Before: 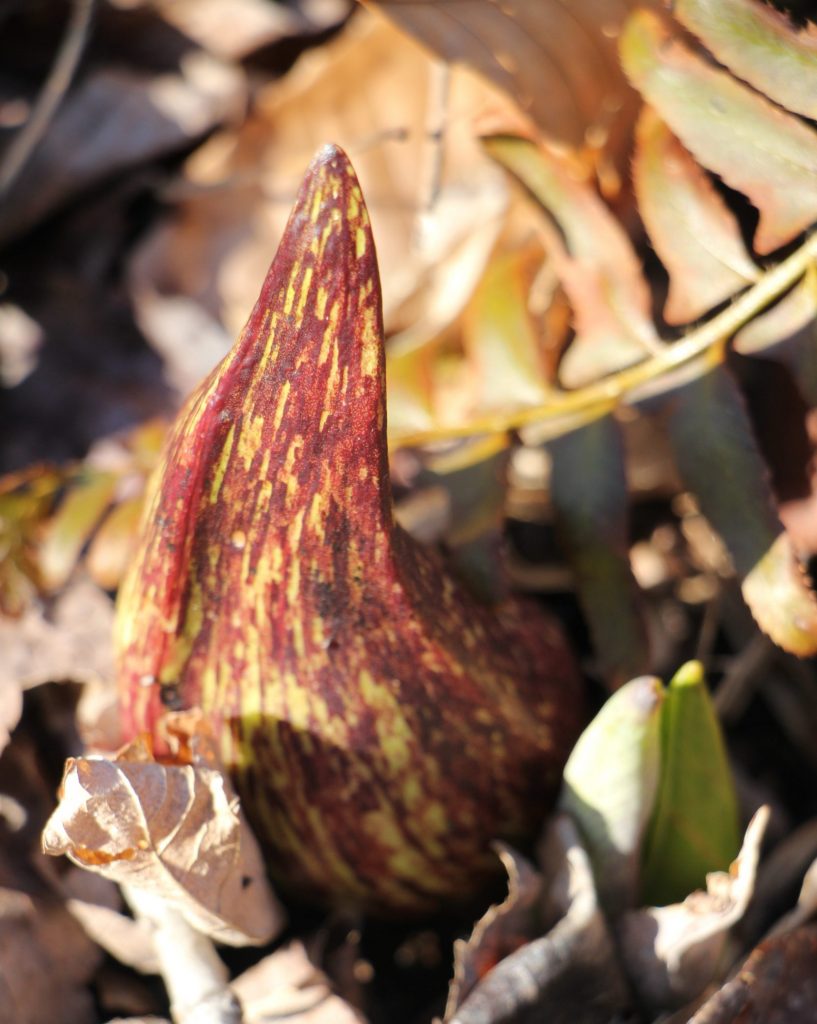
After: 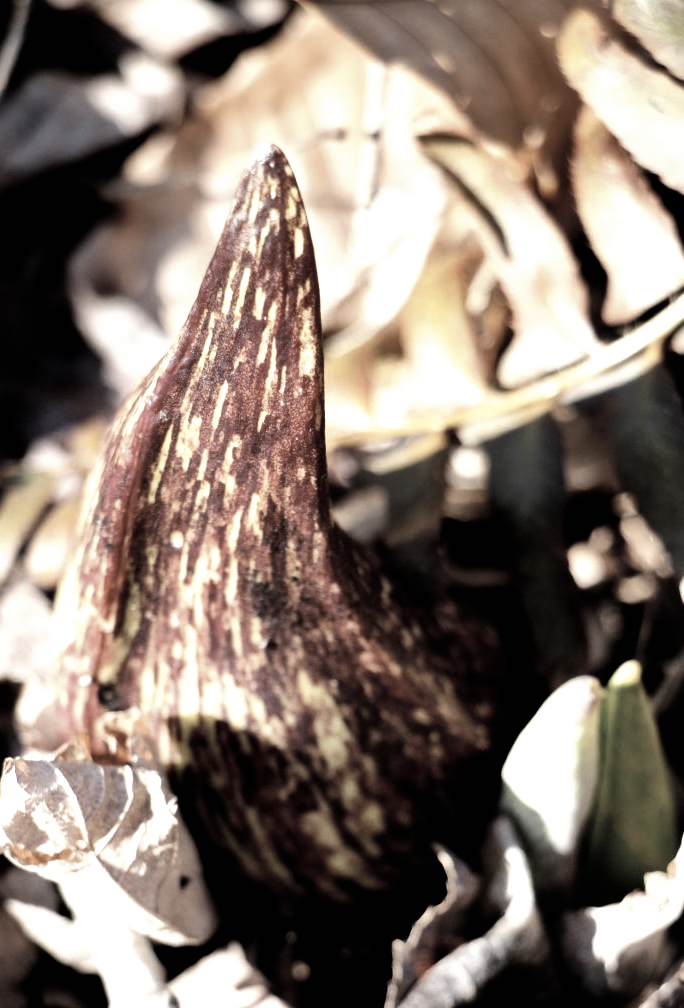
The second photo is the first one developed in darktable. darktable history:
exposure: black level correction 0.001, compensate highlight preservation false
color correction: saturation 0.3
shadows and highlights: soften with gaussian
crop: left 7.598%, right 7.873%
filmic rgb: black relative exposure -8.2 EV, white relative exposure 2.2 EV, threshold 3 EV, hardness 7.11, latitude 85.74%, contrast 1.696, highlights saturation mix -4%, shadows ↔ highlights balance -2.69%, preserve chrominance no, color science v5 (2021), contrast in shadows safe, contrast in highlights safe, enable highlight reconstruction true
